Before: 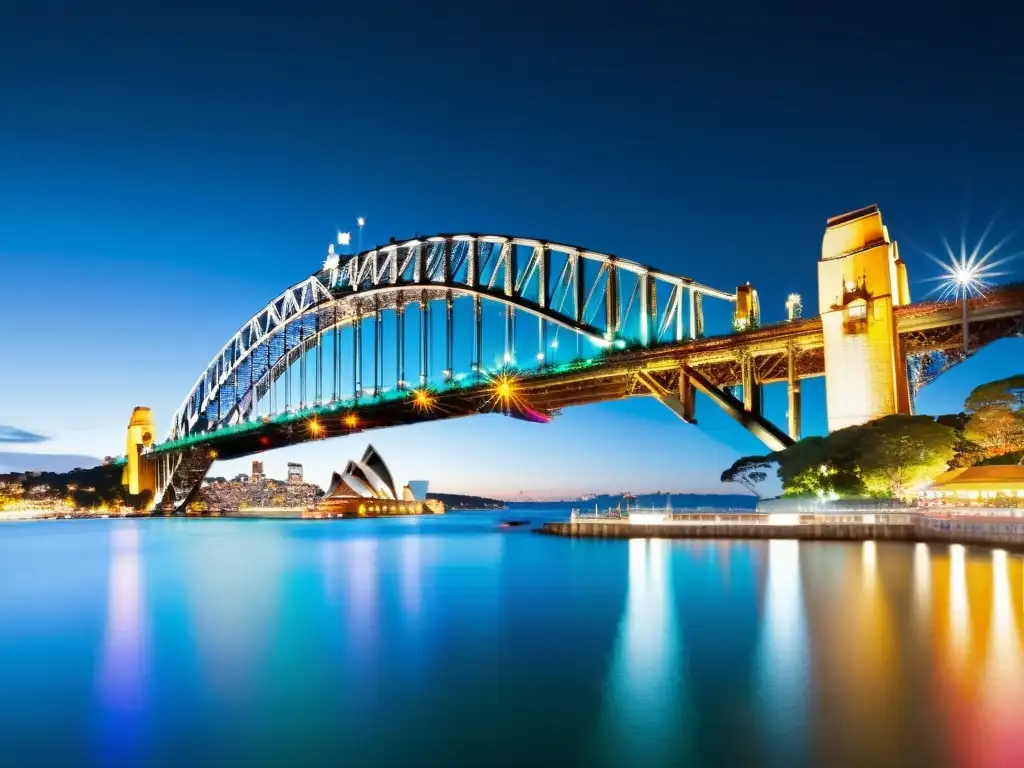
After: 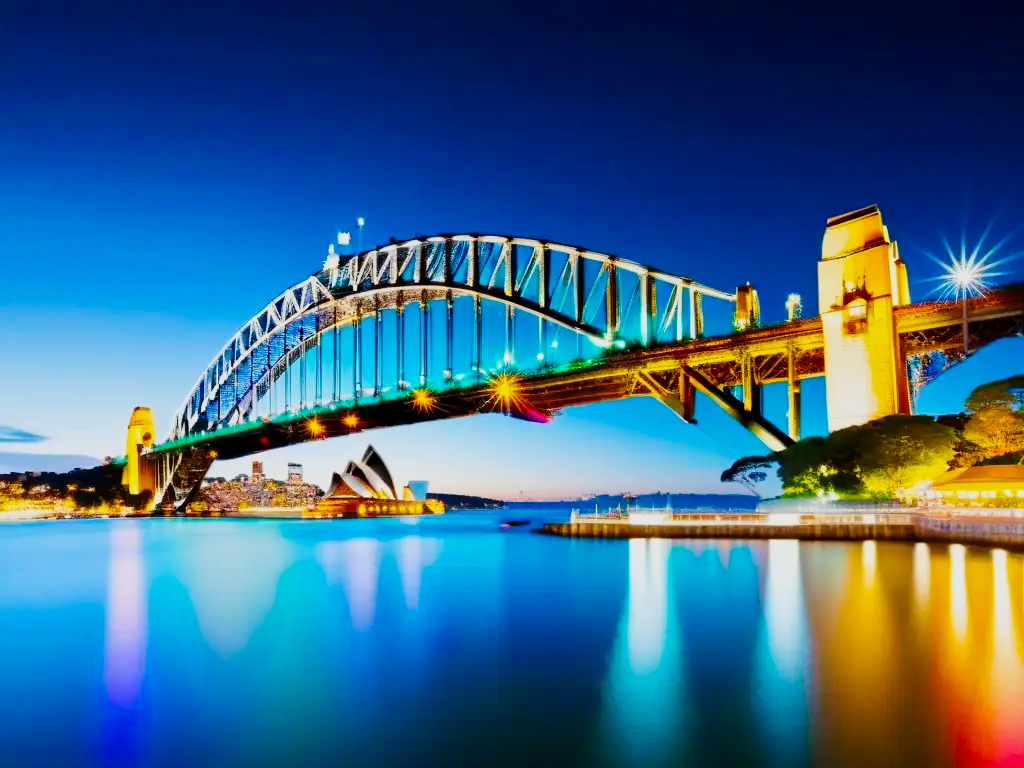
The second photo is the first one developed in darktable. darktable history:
tone curve: curves: ch0 [(0, 0) (0.049, 0.01) (0.154, 0.081) (0.491, 0.519) (0.748, 0.765) (1, 0.919)]; ch1 [(0, 0) (0.172, 0.123) (0.317, 0.272) (0.401, 0.422) (0.489, 0.496) (0.531, 0.557) (0.615, 0.612) (0.741, 0.783) (1, 1)]; ch2 [(0, 0) (0.411, 0.424) (0.483, 0.478) (0.544, 0.56) (0.686, 0.638) (1, 1)], preserve colors none
color balance rgb: perceptual saturation grading › global saturation 31.264%, global vibrance 41.852%
